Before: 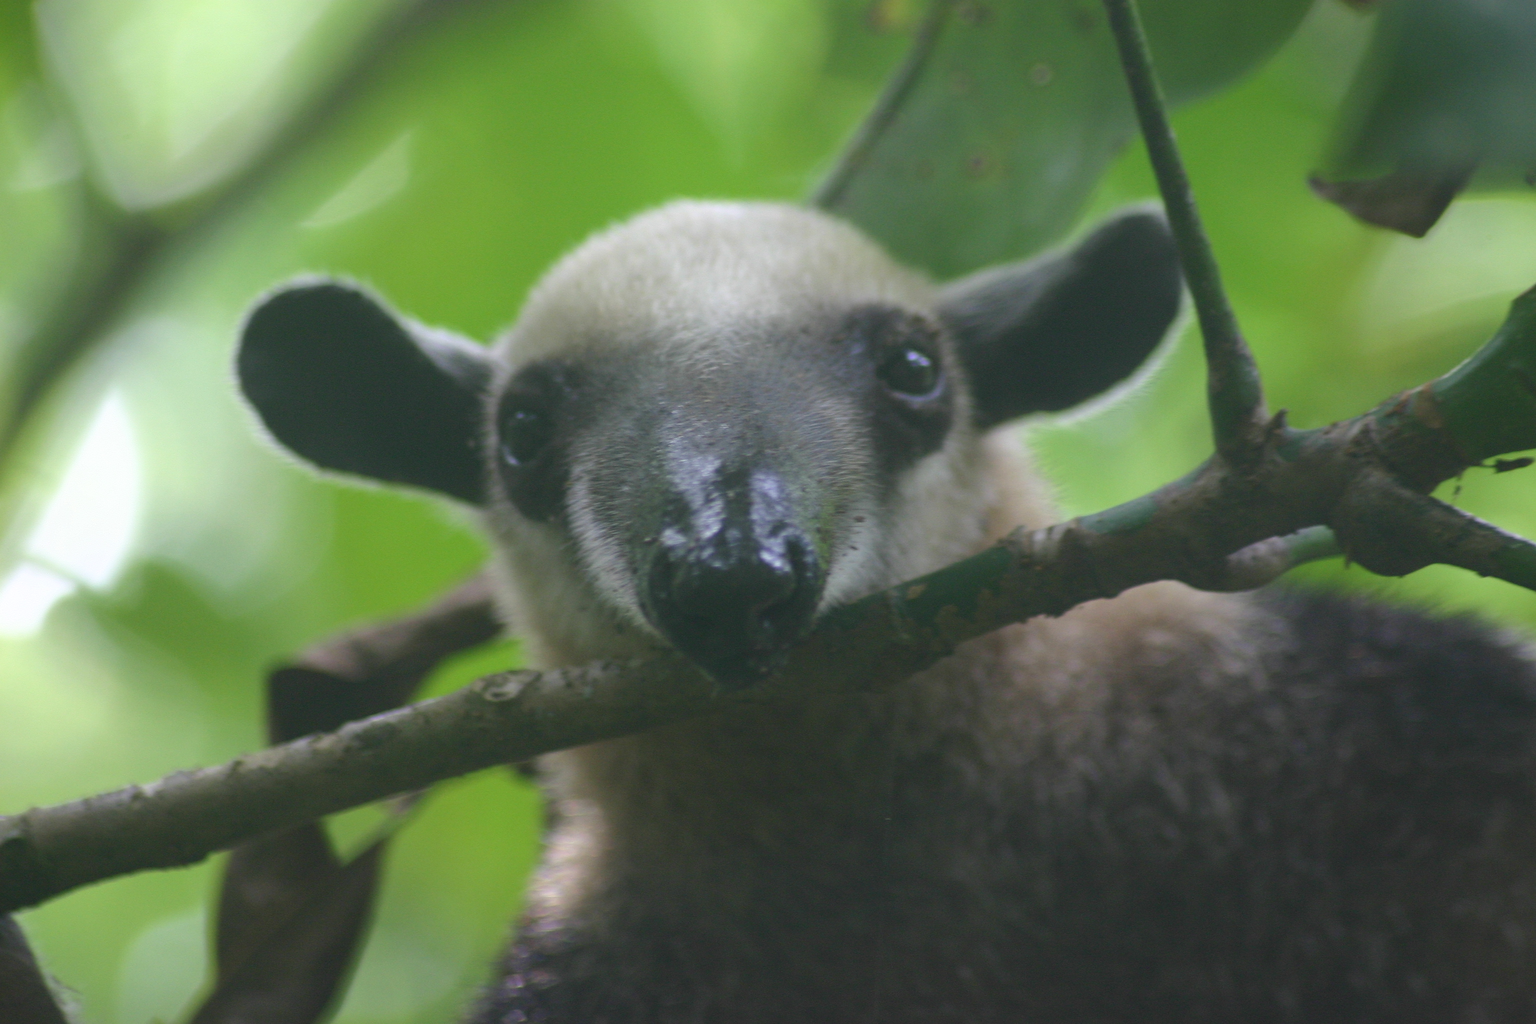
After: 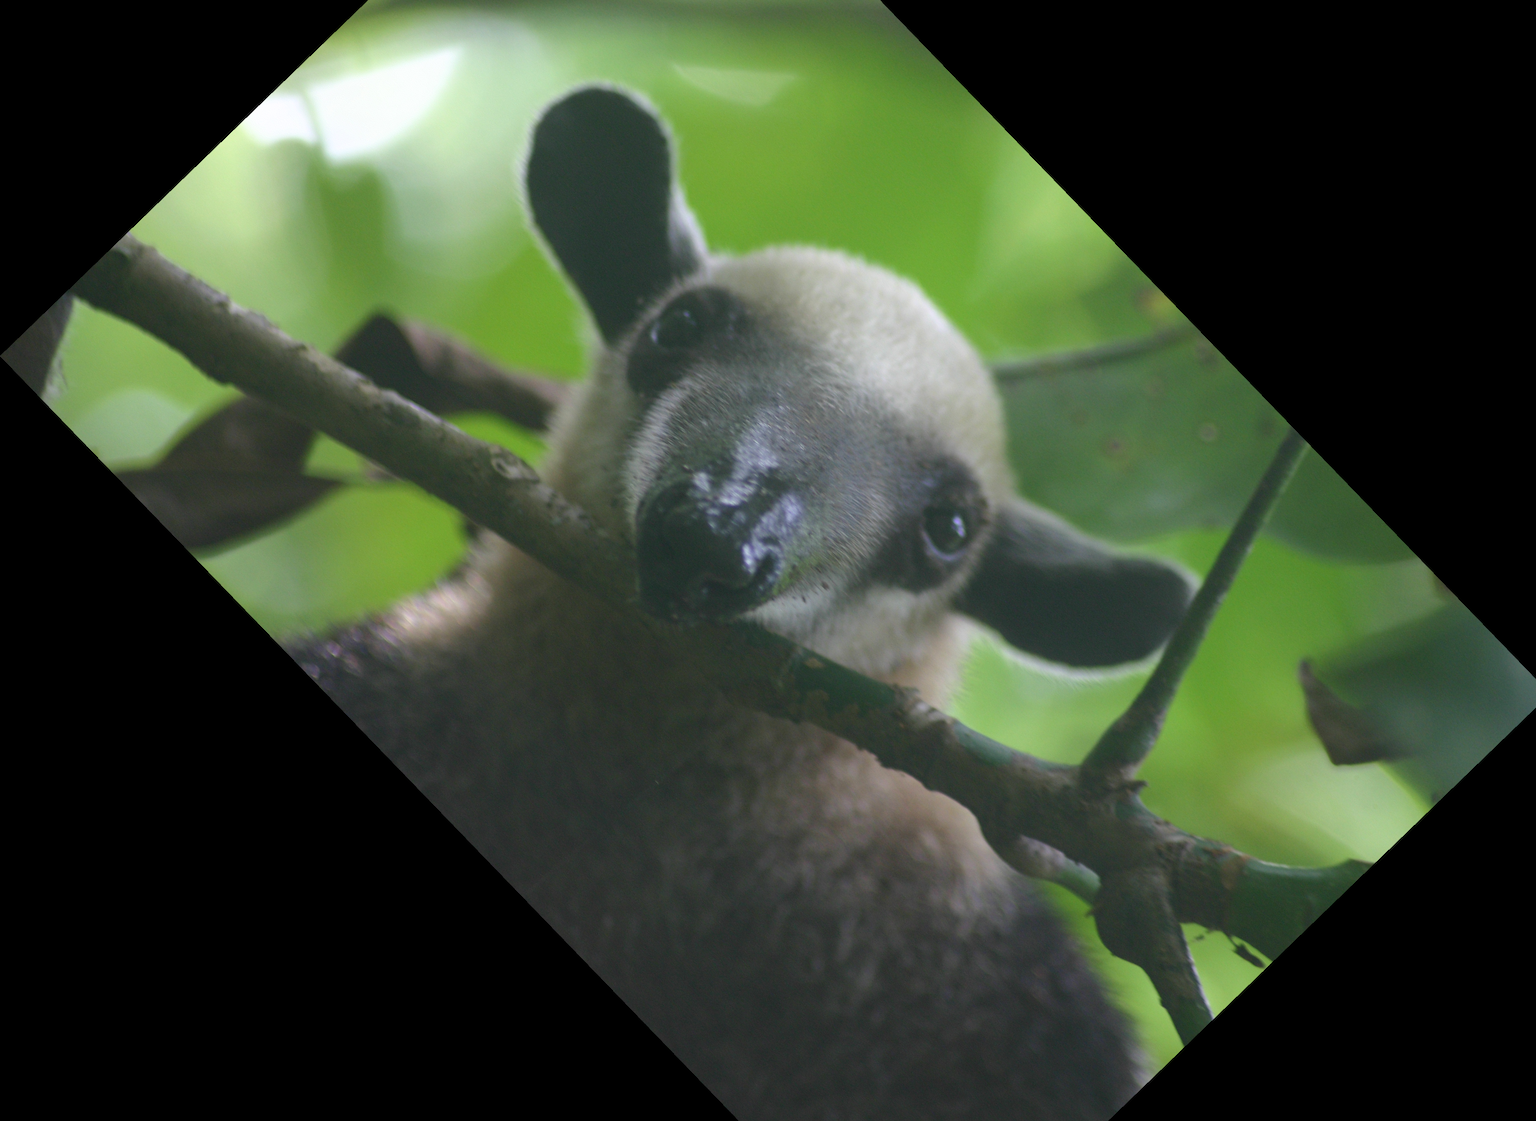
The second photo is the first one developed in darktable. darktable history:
crop and rotate: angle -45.99°, top 16.373%, right 0.857%, bottom 11.753%
